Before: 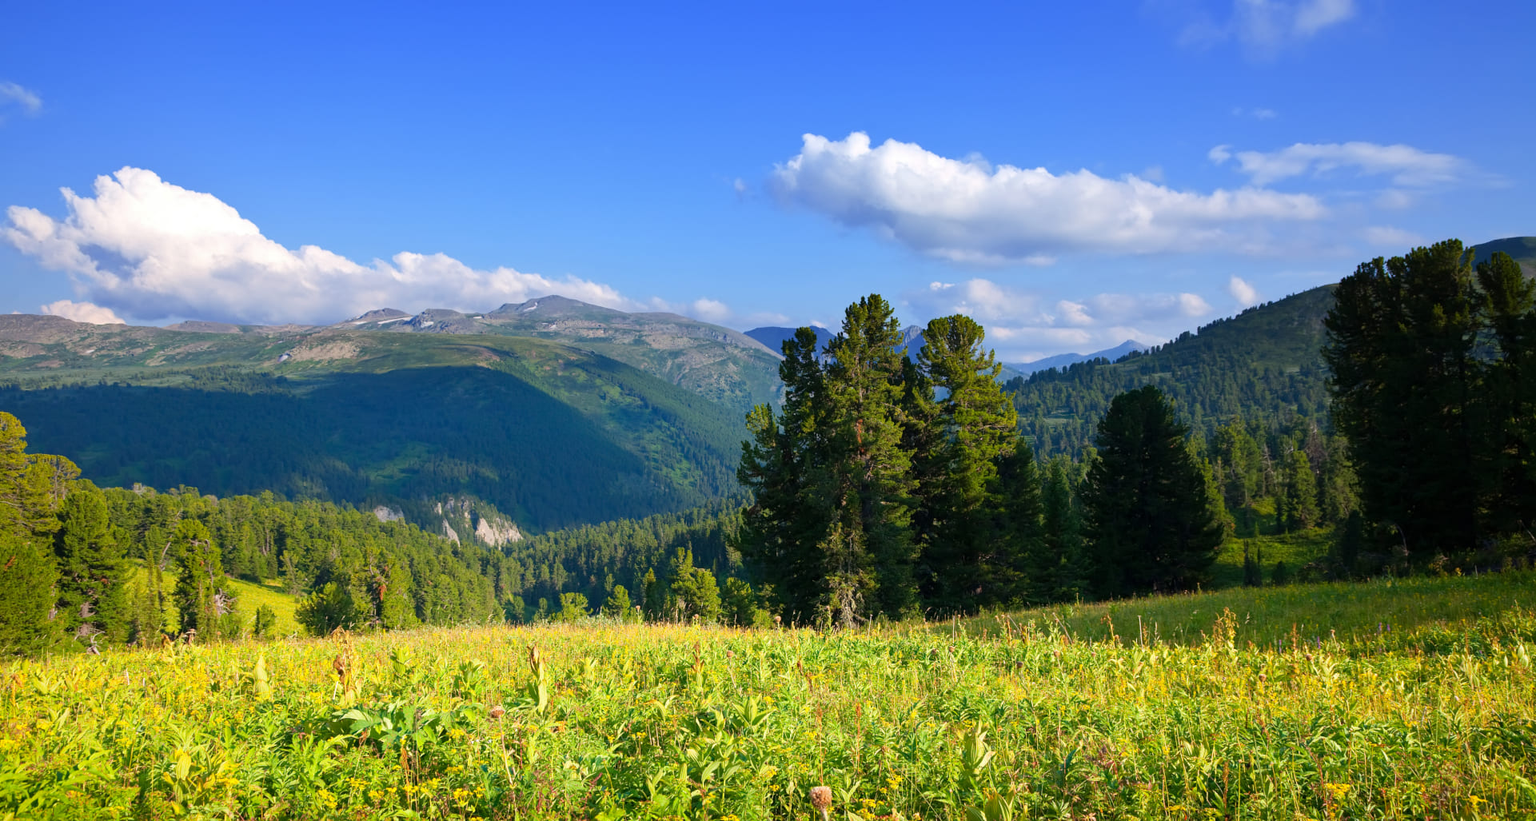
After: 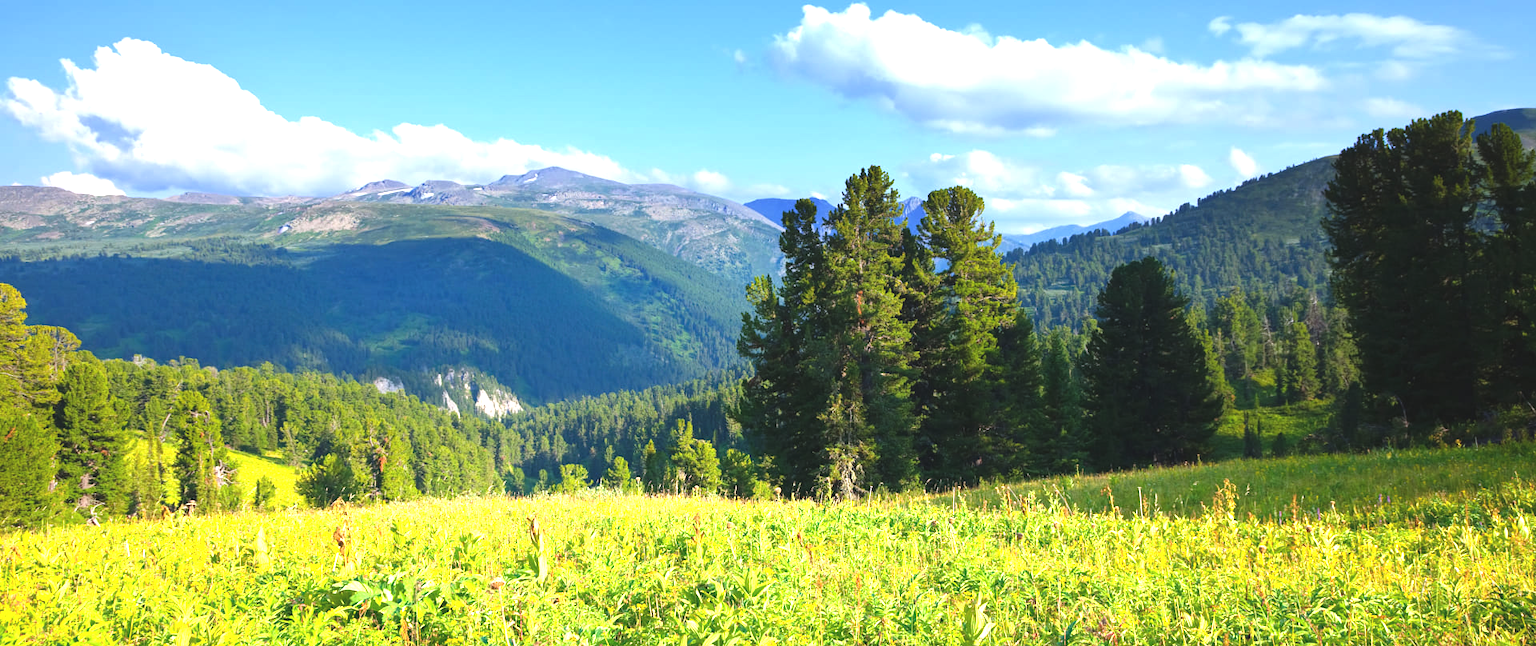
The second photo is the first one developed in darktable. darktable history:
exposure: black level correction -0.005, exposure 1 EV, compensate highlight preservation false
crop and rotate: top 15.774%, bottom 5.506%
white balance: red 0.967, blue 1.049
